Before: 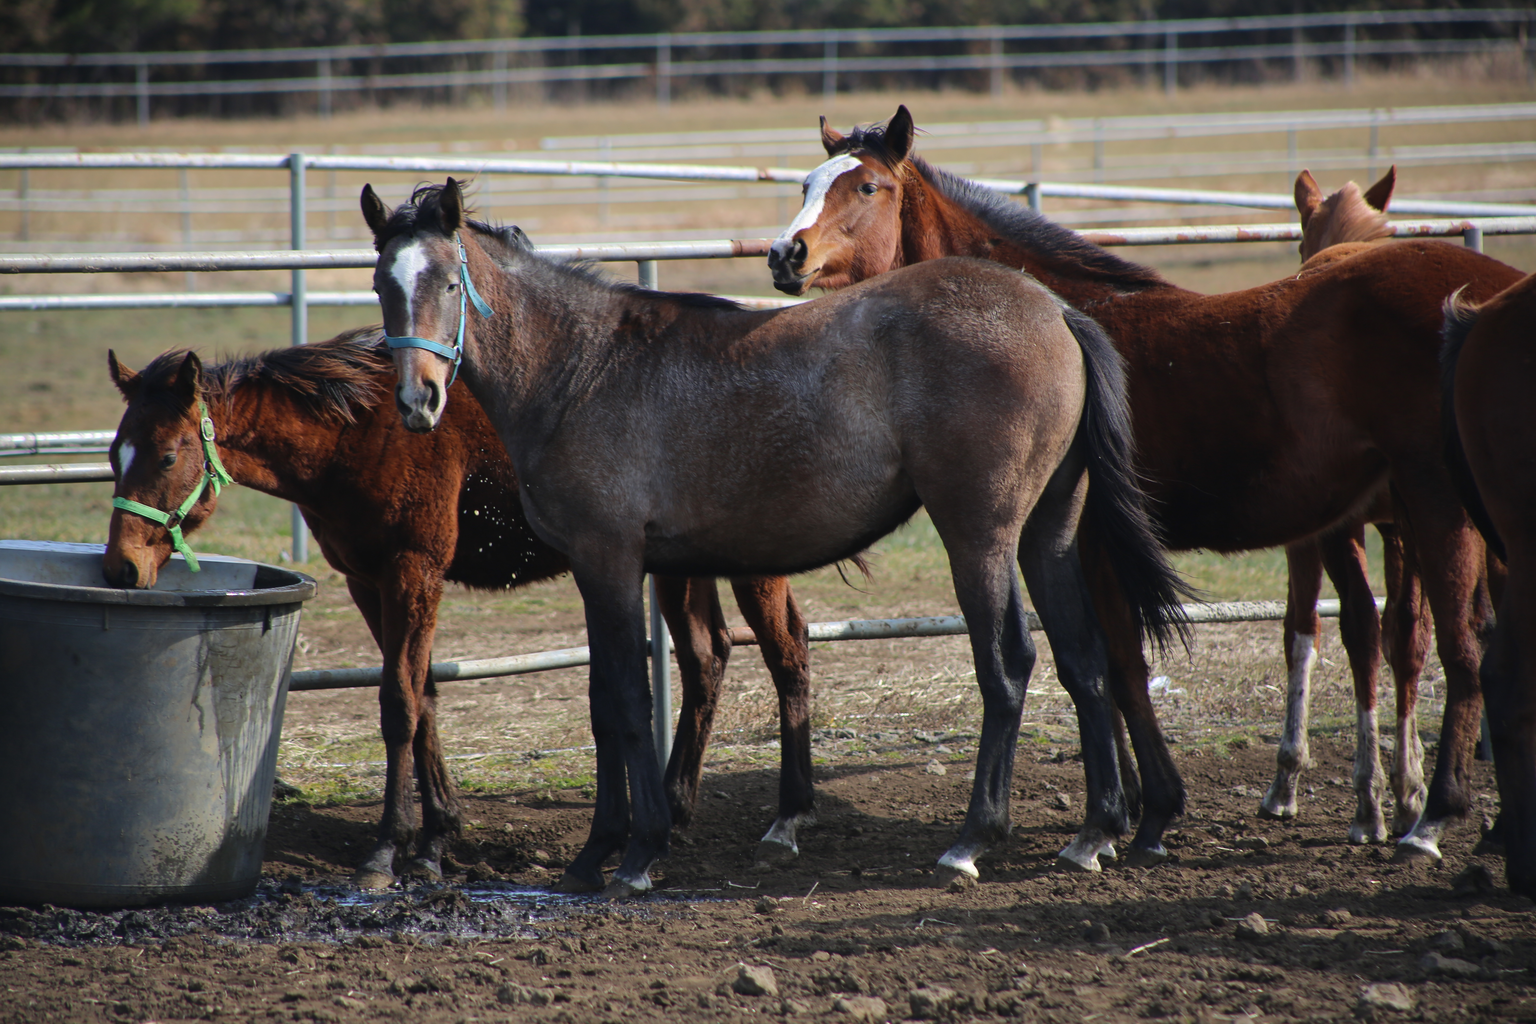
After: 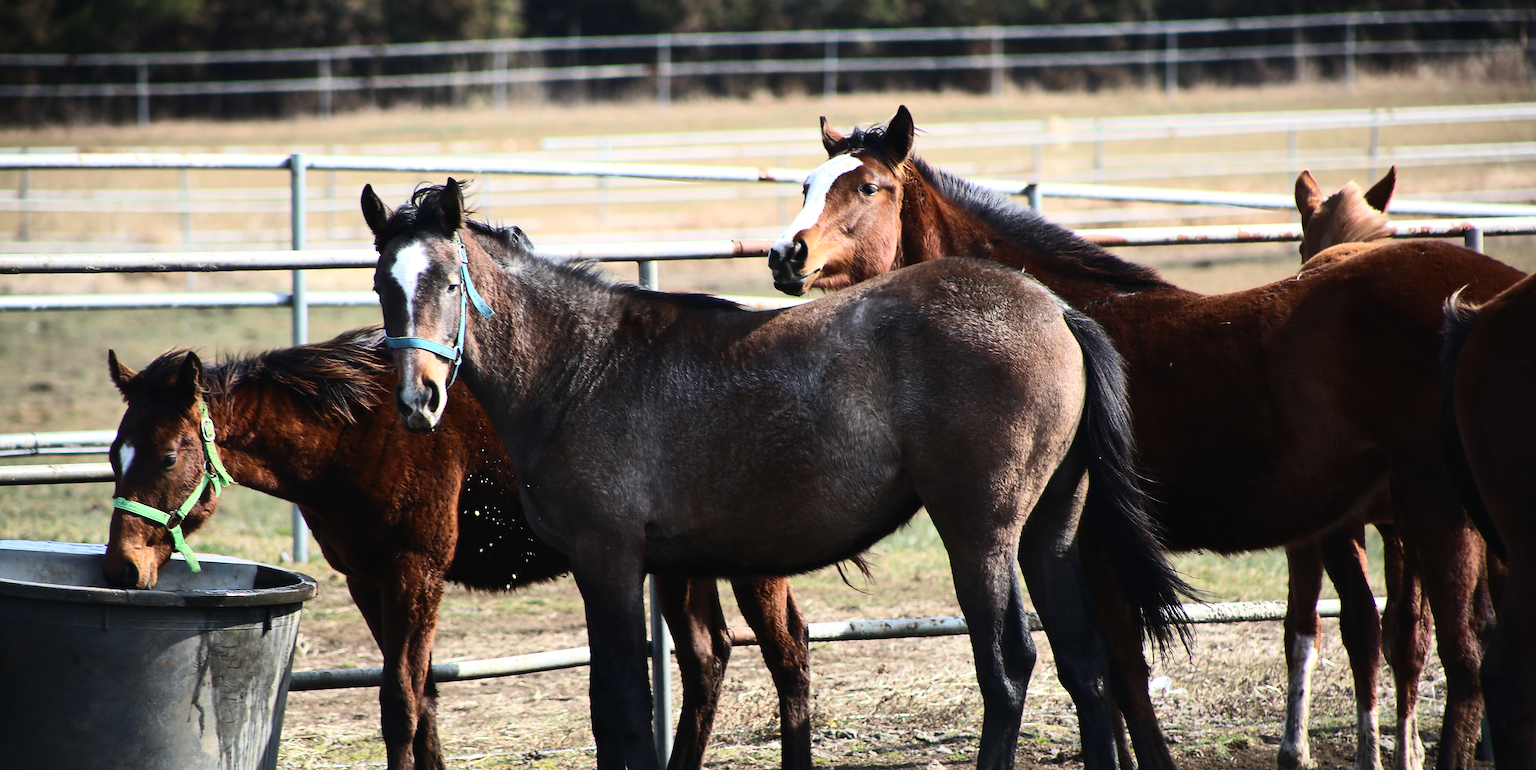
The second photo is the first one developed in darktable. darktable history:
contrast brightness saturation: contrast 0.244, brightness 0.092
tone equalizer: -8 EV -0.721 EV, -7 EV -0.699 EV, -6 EV -0.597 EV, -5 EV -0.396 EV, -3 EV 0.371 EV, -2 EV 0.6 EV, -1 EV 0.697 EV, +0 EV 0.777 EV, edges refinement/feathering 500, mask exposure compensation -1.57 EV, preserve details no
sharpen: on, module defaults
crop: bottom 24.692%
